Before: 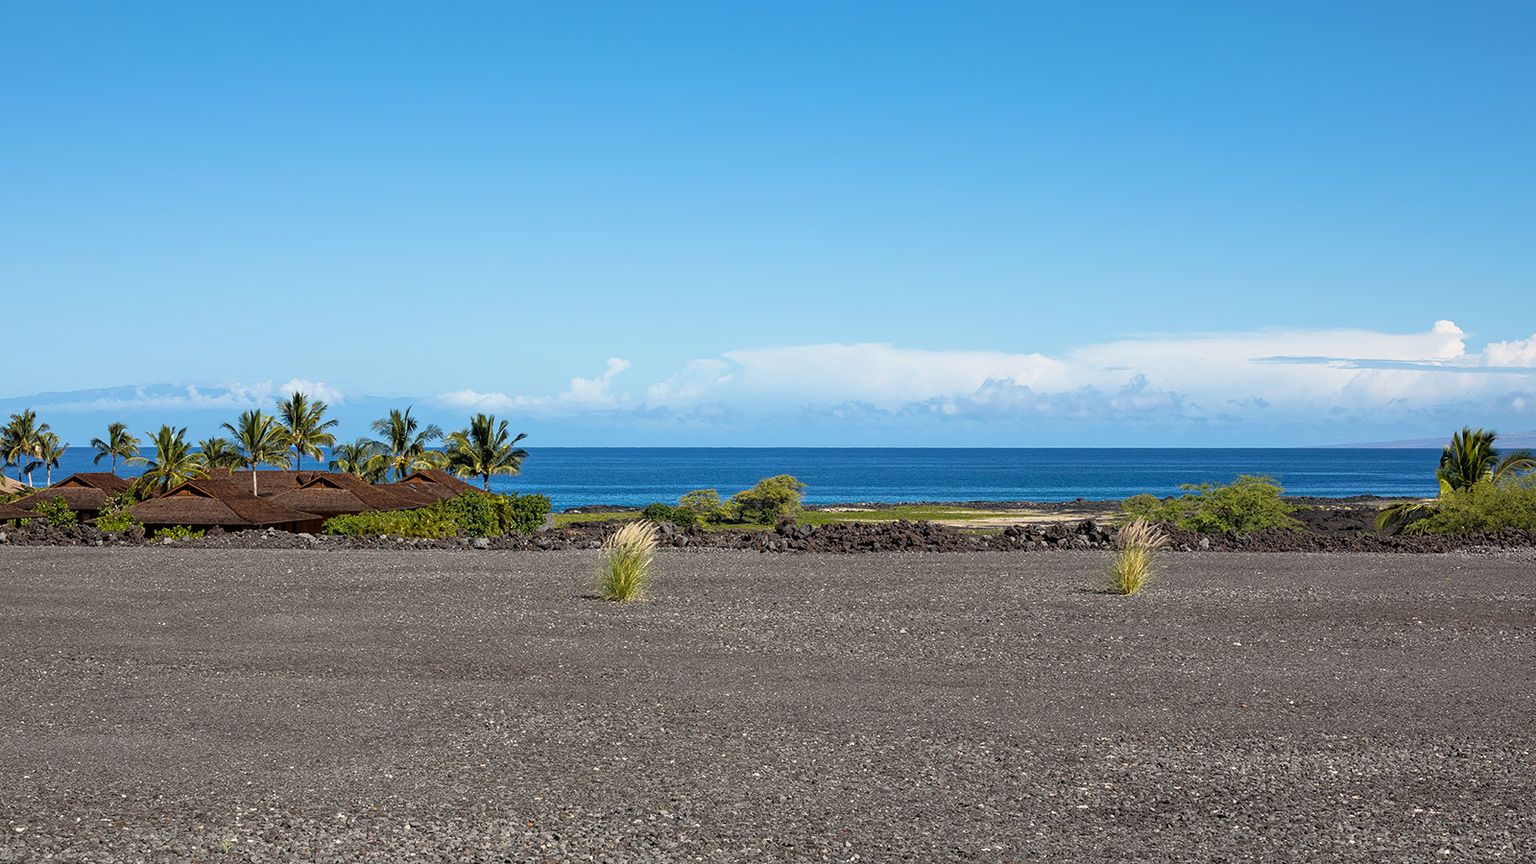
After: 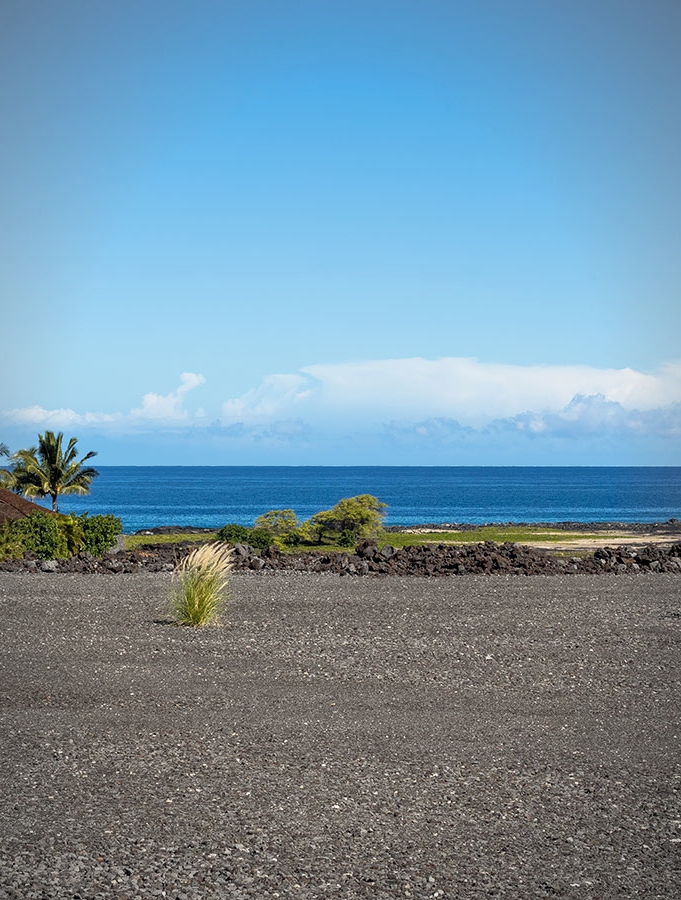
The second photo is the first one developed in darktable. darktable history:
vignetting: fall-off radius 68.98%, automatic ratio true
crop: left 28.263%, right 29.168%
local contrast: mode bilateral grid, contrast 100, coarseness 99, detail 108%, midtone range 0.2
